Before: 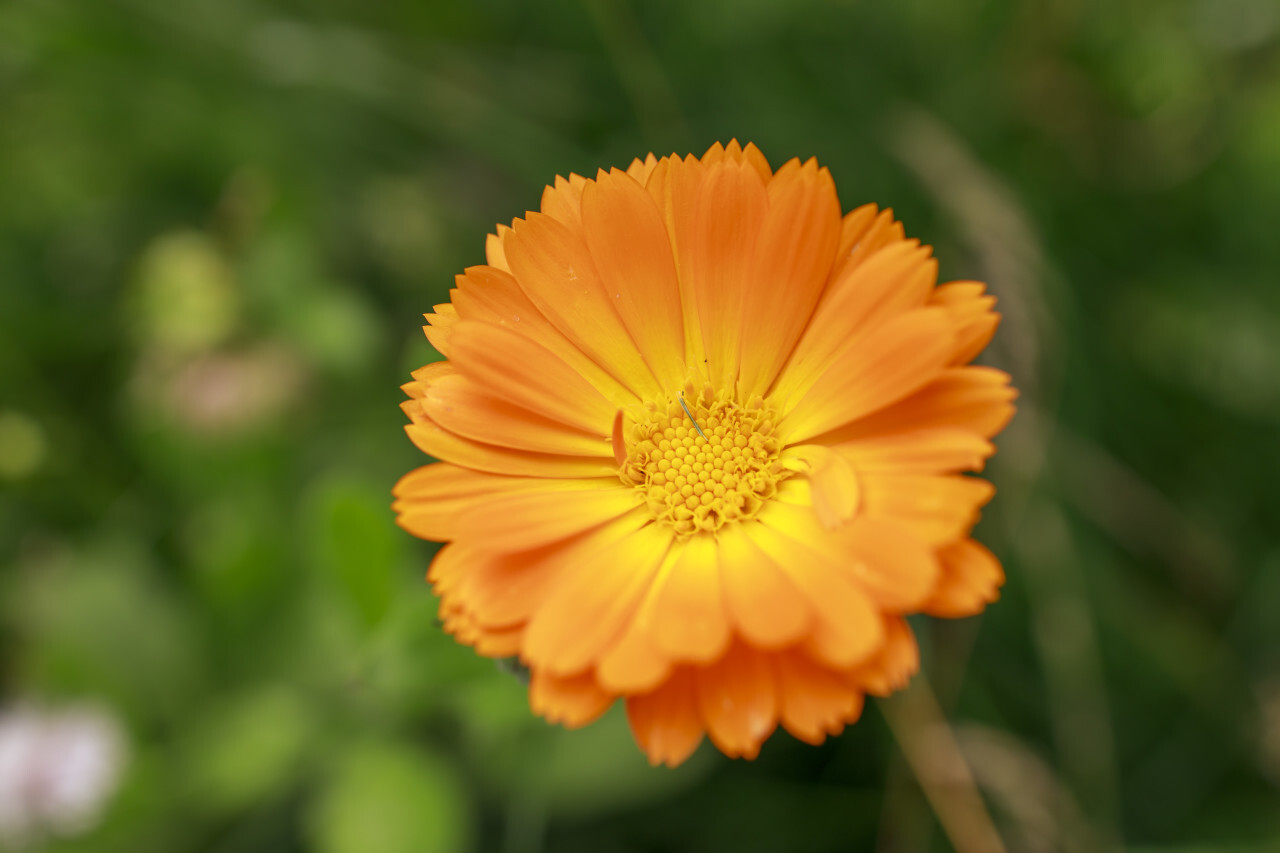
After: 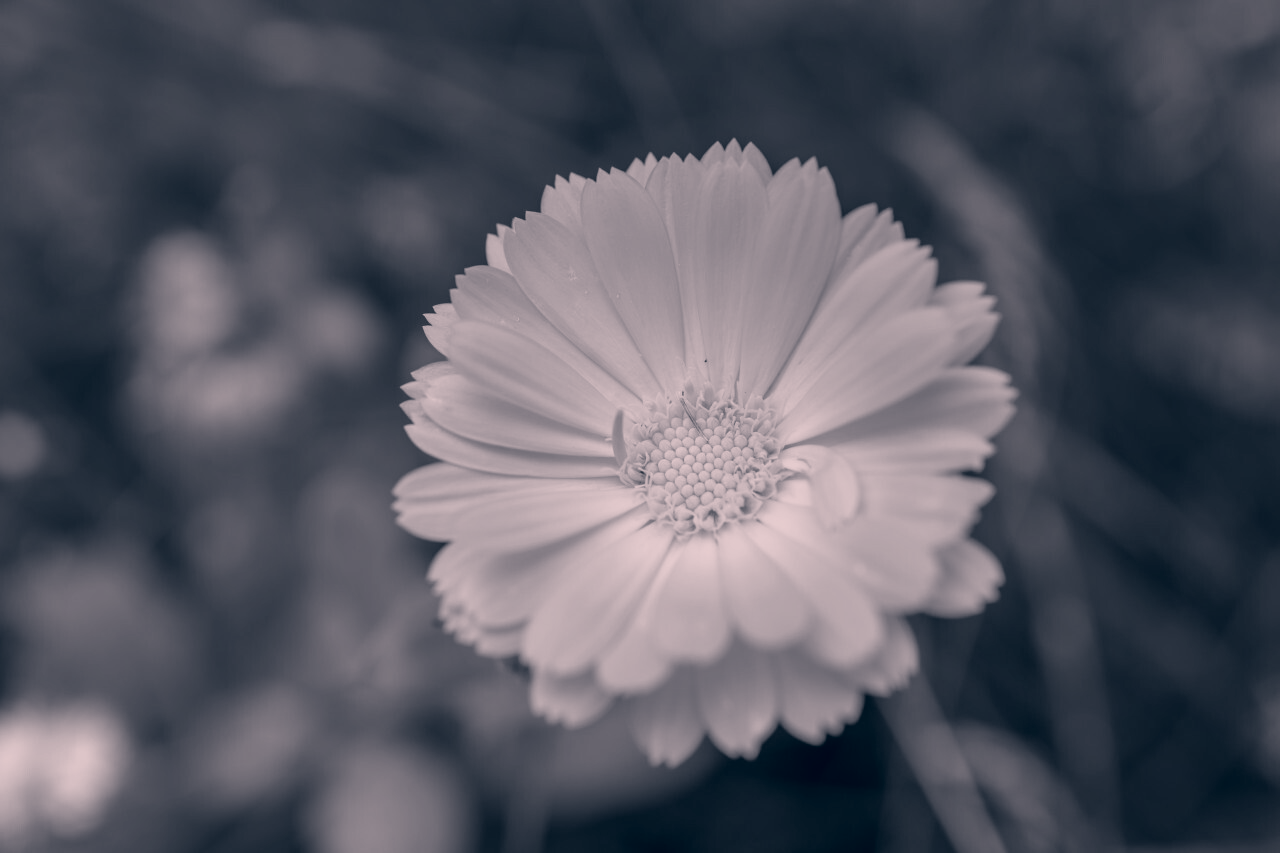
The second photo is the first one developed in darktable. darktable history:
color calibration: output gray [0.267, 0.423, 0.261, 0], illuminant same as pipeline (D50), adaptation none (bypass)
color correction: highlights a* 14.46, highlights b* 5.85, shadows a* -5.53, shadows b* -15.24, saturation 0.85
color balance rgb: perceptual saturation grading › global saturation 30%, global vibrance 20%
